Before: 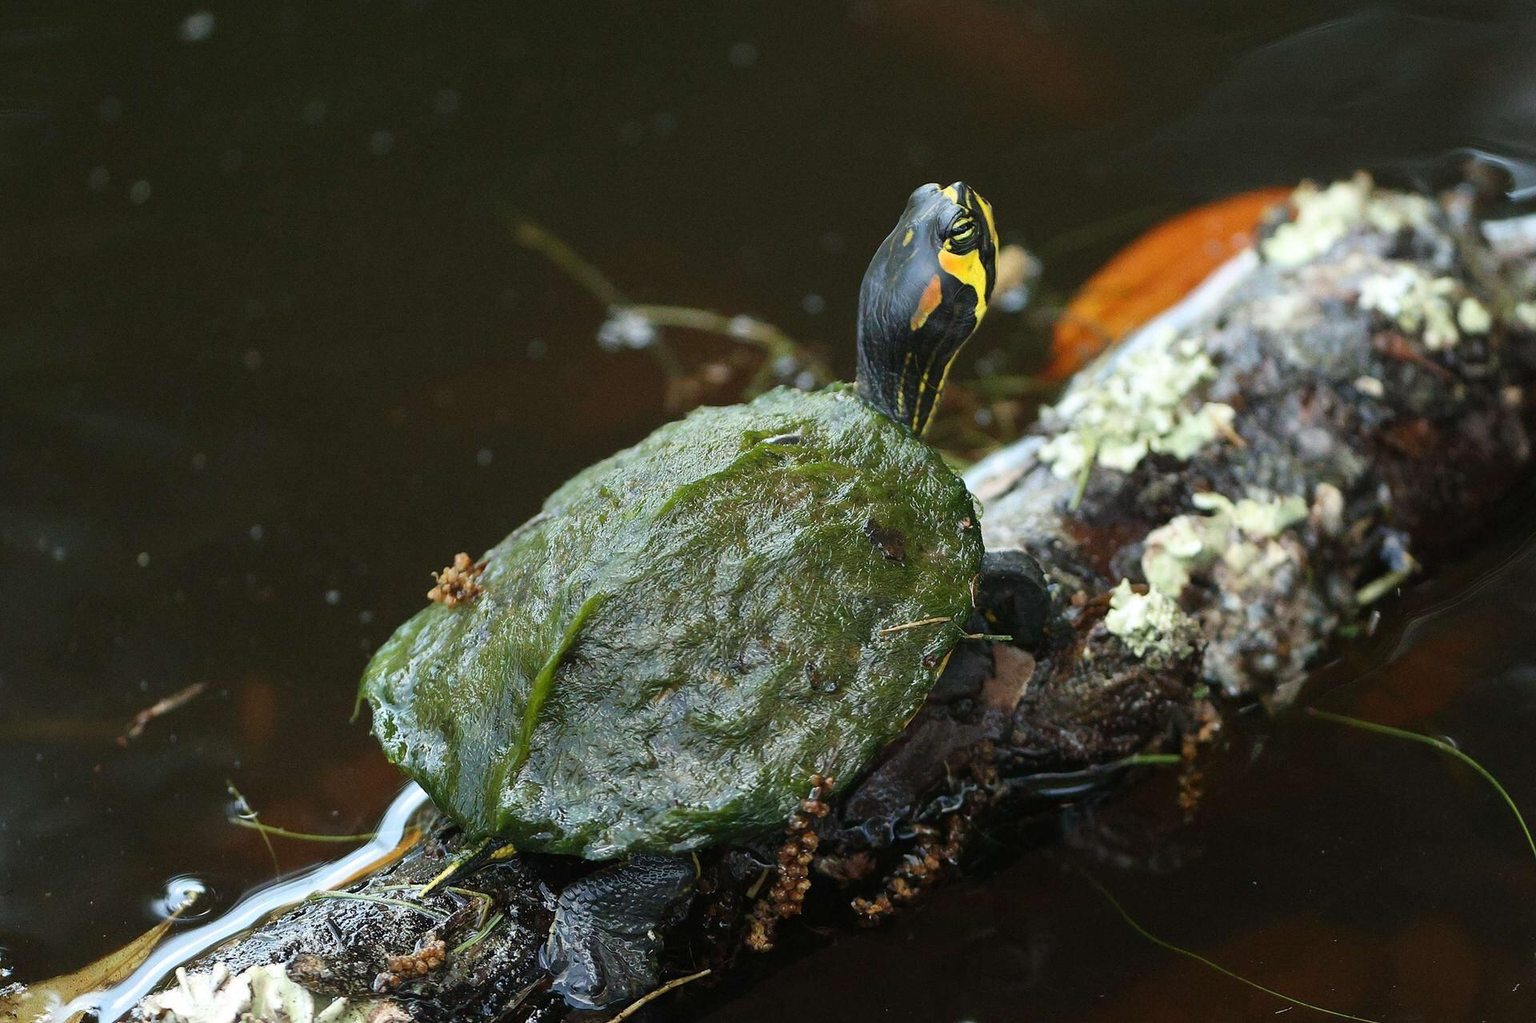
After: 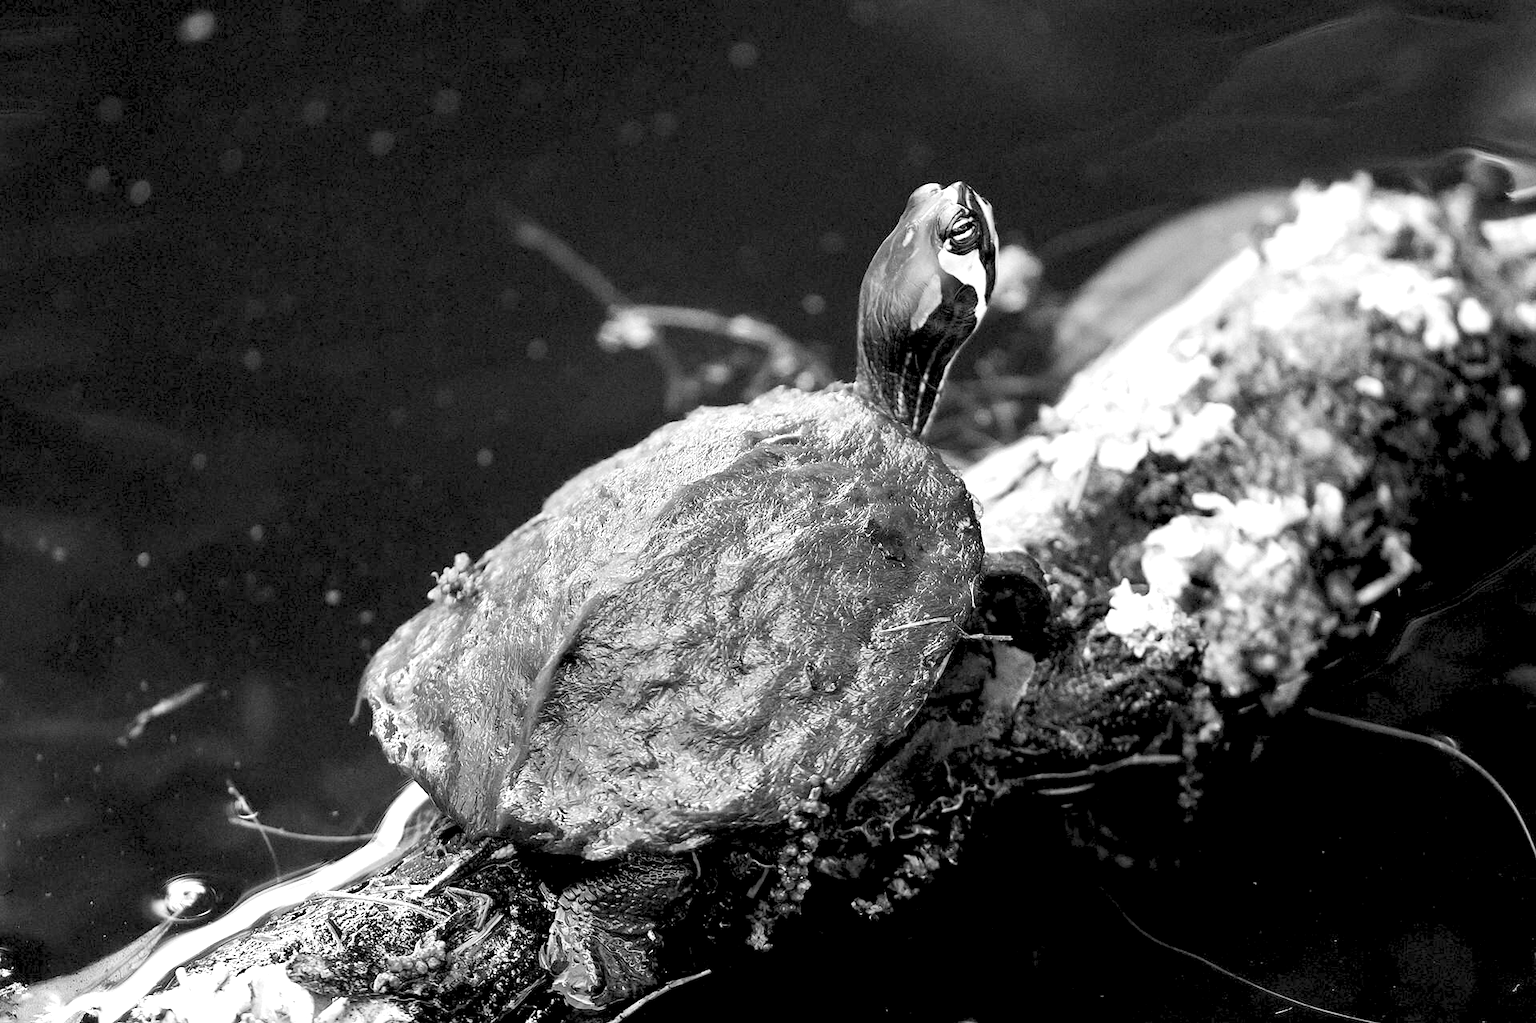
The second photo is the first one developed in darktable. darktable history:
monochrome: on, module defaults
levels: levels [0.072, 0.414, 0.976]
tone equalizer: -8 EV -0.75 EV, -7 EV -0.7 EV, -6 EV -0.6 EV, -5 EV -0.4 EV, -3 EV 0.4 EV, -2 EV 0.6 EV, -1 EV 0.7 EV, +0 EV 0.75 EV, edges refinement/feathering 500, mask exposure compensation -1.57 EV, preserve details no
